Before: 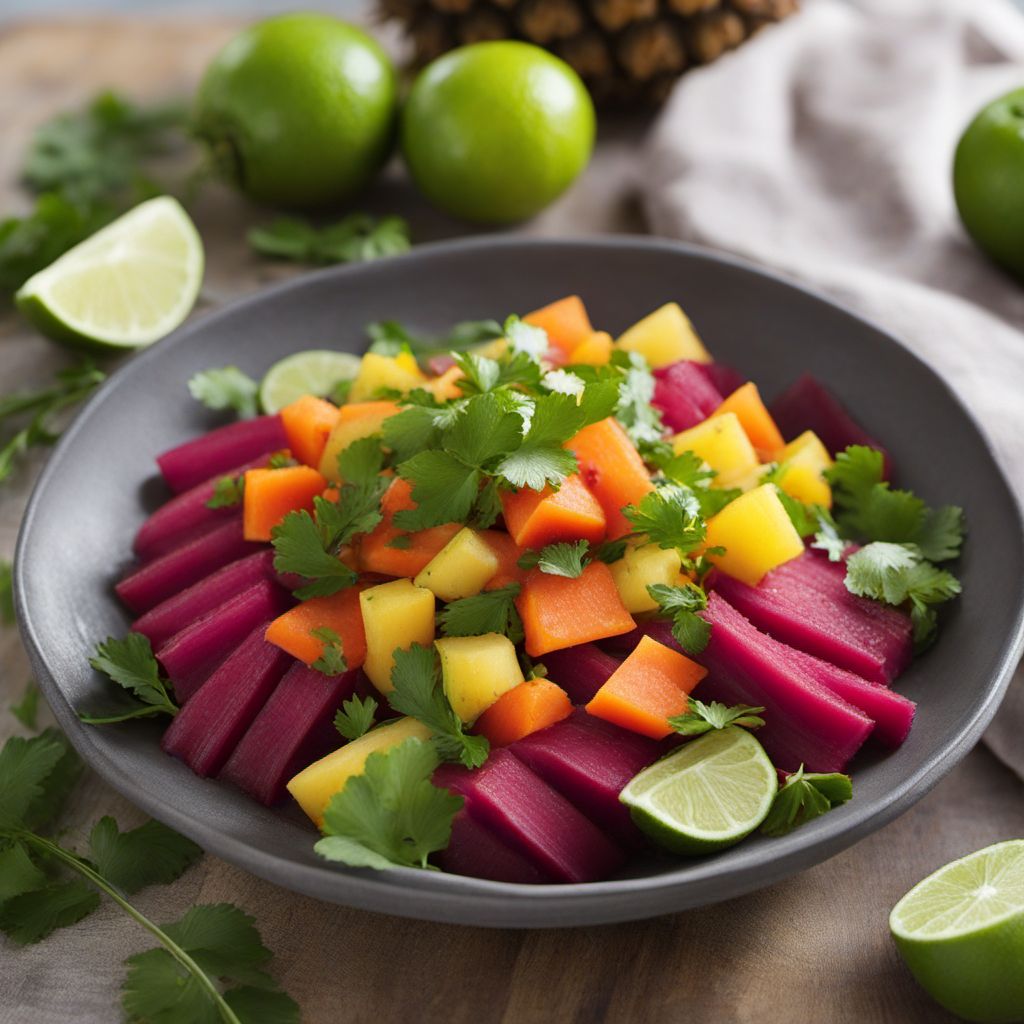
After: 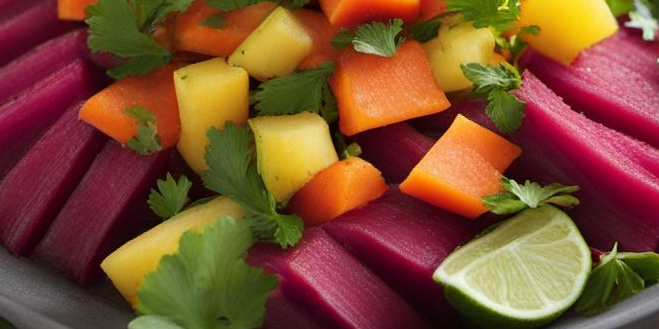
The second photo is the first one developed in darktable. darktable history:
crop: left 18.18%, top 50.967%, right 17.425%, bottom 16.877%
